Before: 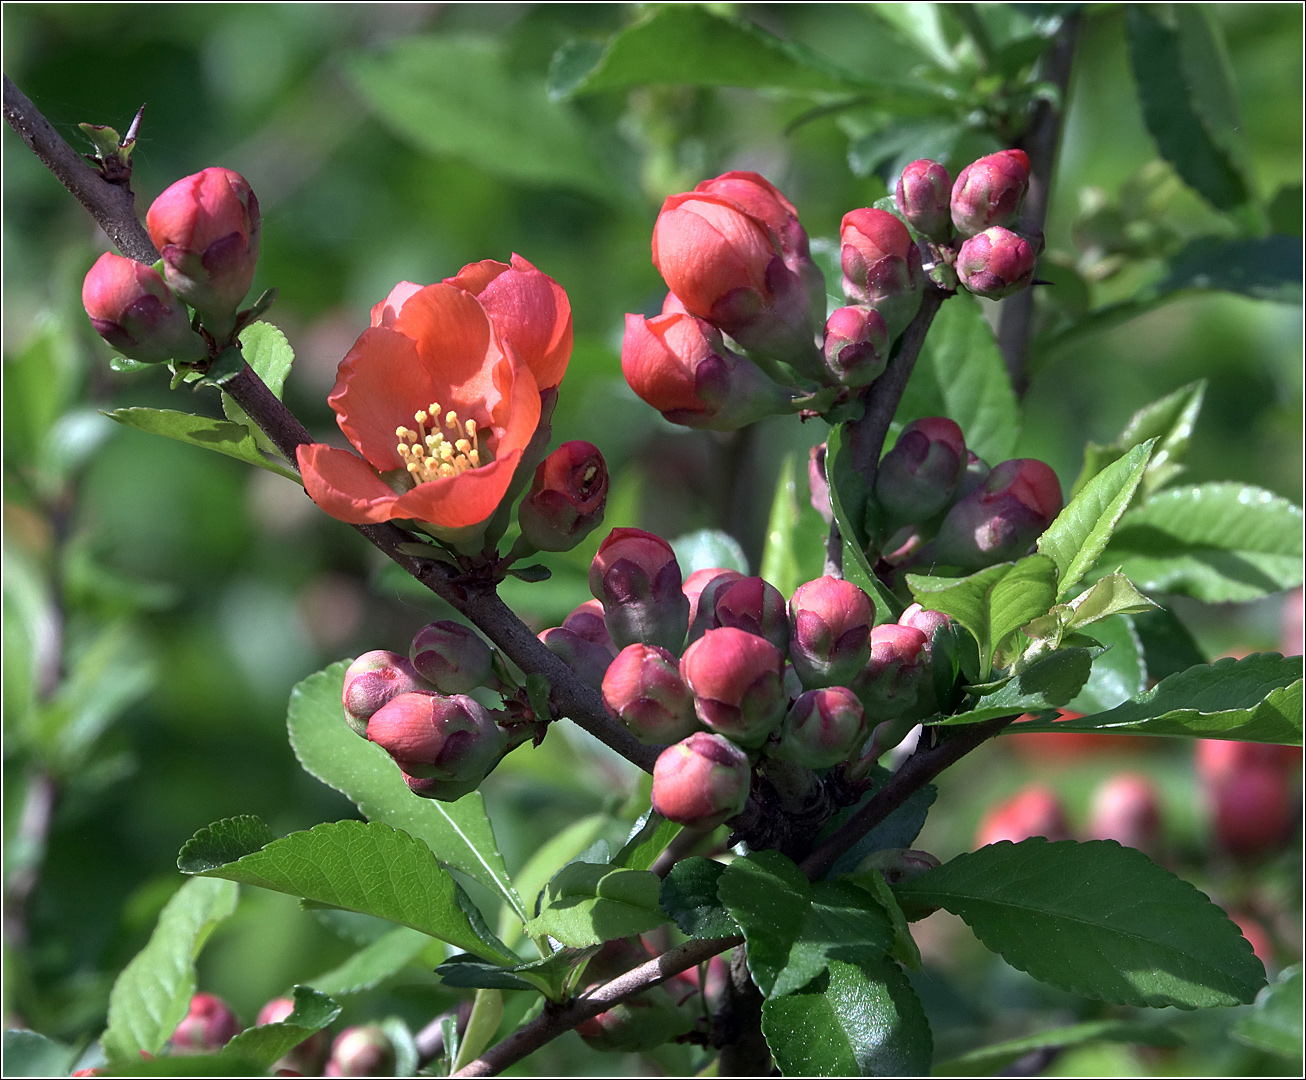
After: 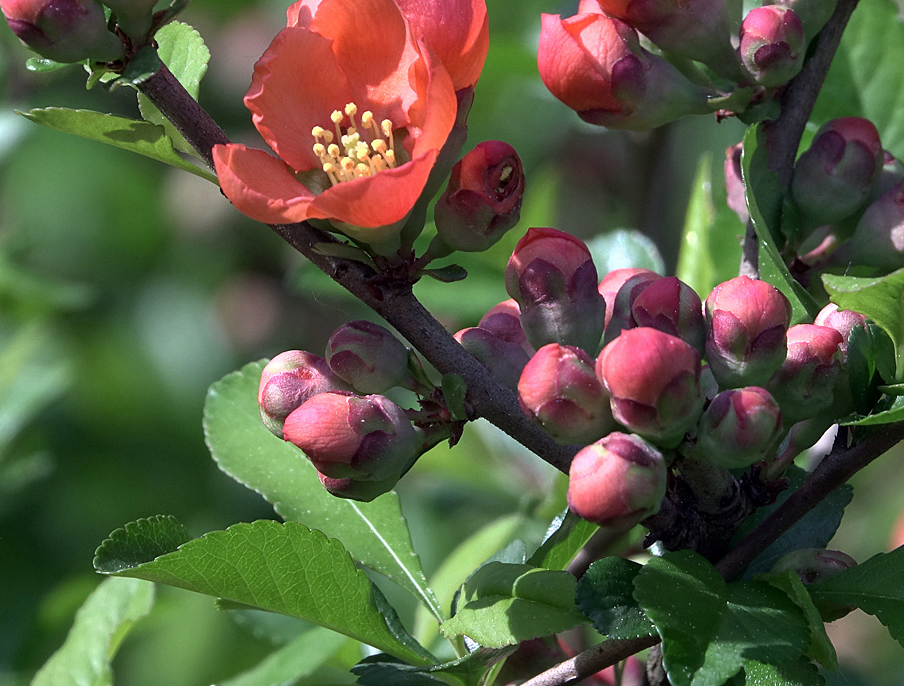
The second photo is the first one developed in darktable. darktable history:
crop: left 6.491%, top 27.824%, right 24.256%, bottom 8.655%
